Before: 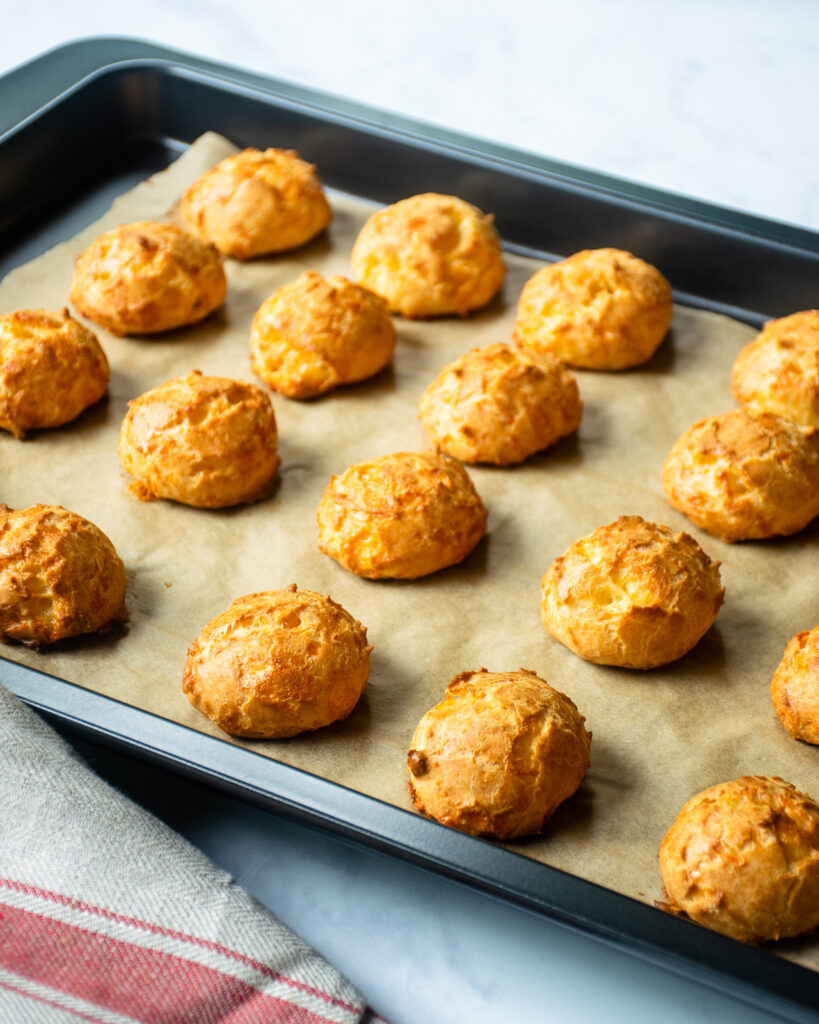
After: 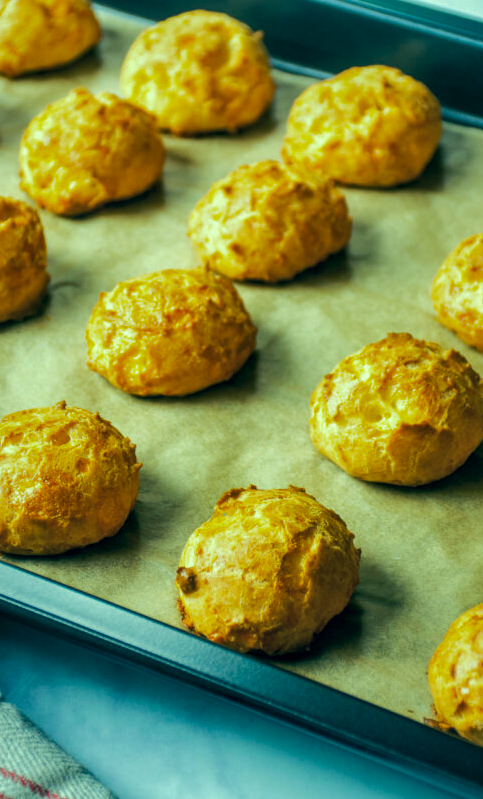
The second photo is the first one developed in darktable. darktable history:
exposure: exposure -0.024 EV, compensate highlight preservation false
local contrast: detail 130%
tone curve: curves: ch0 [(0, 0) (0.339, 0.306) (0.687, 0.706) (1, 1)], preserve colors none
crop and rotate: left 28.321%, top 17.949%, right 12.694%, bottom 3.981%
color correction: highlights a* -19.48, highlights b* 9.8, shadows a* -19.89, shadows b* -10.02
shadows and highlights: shadows 39.47, highlights -59.69
